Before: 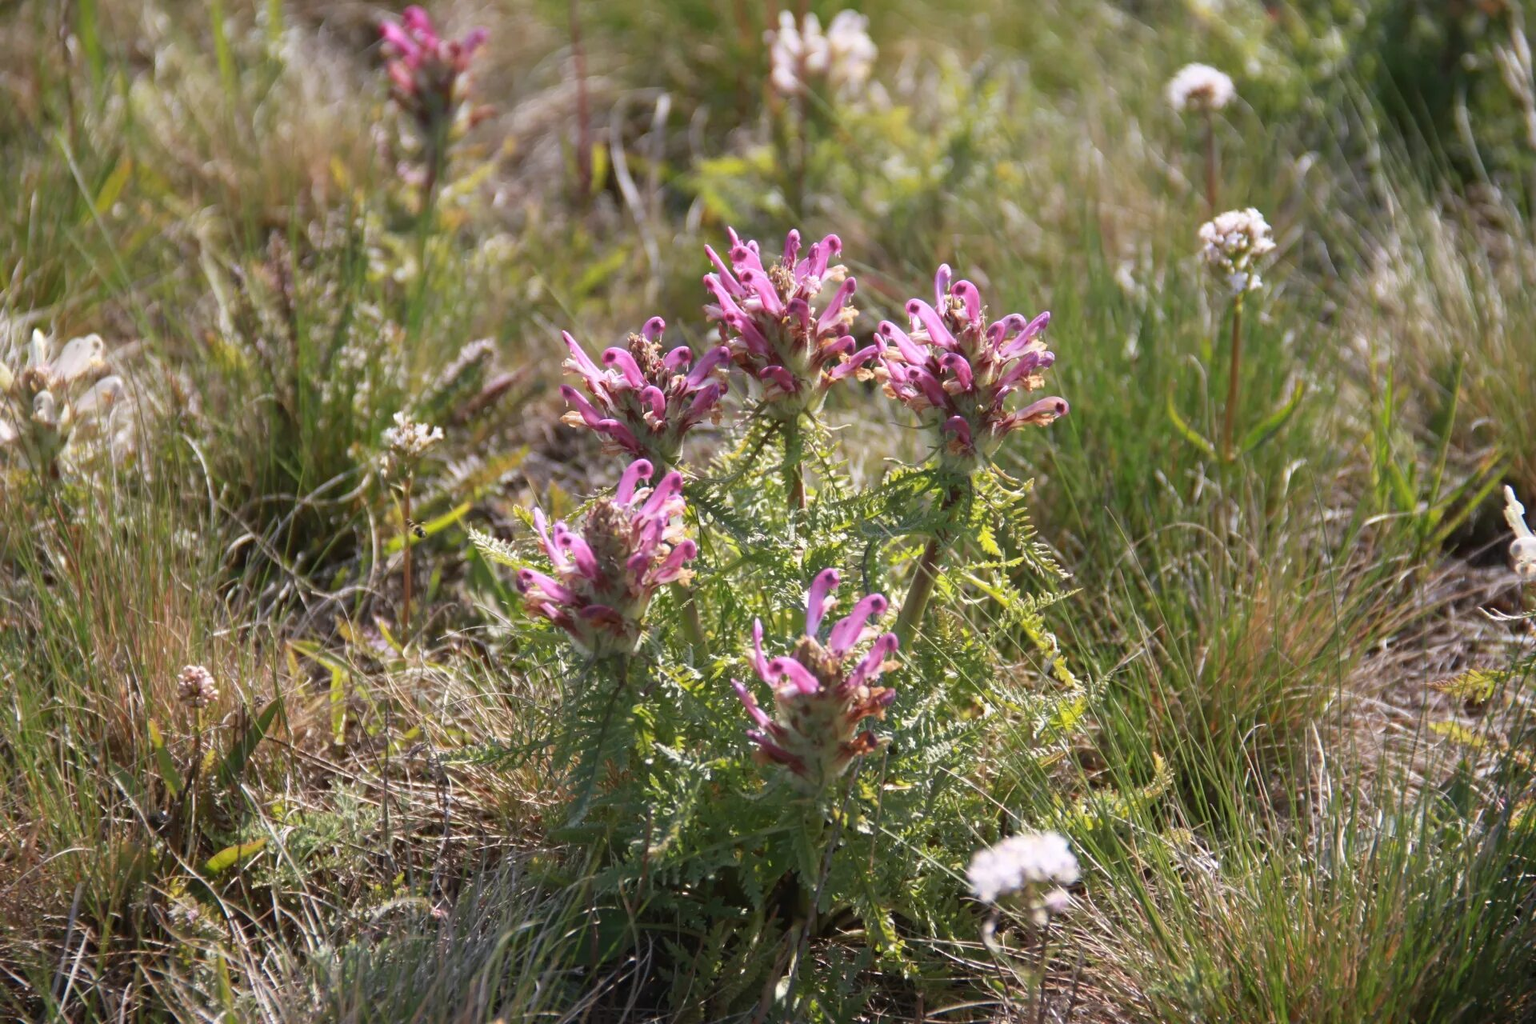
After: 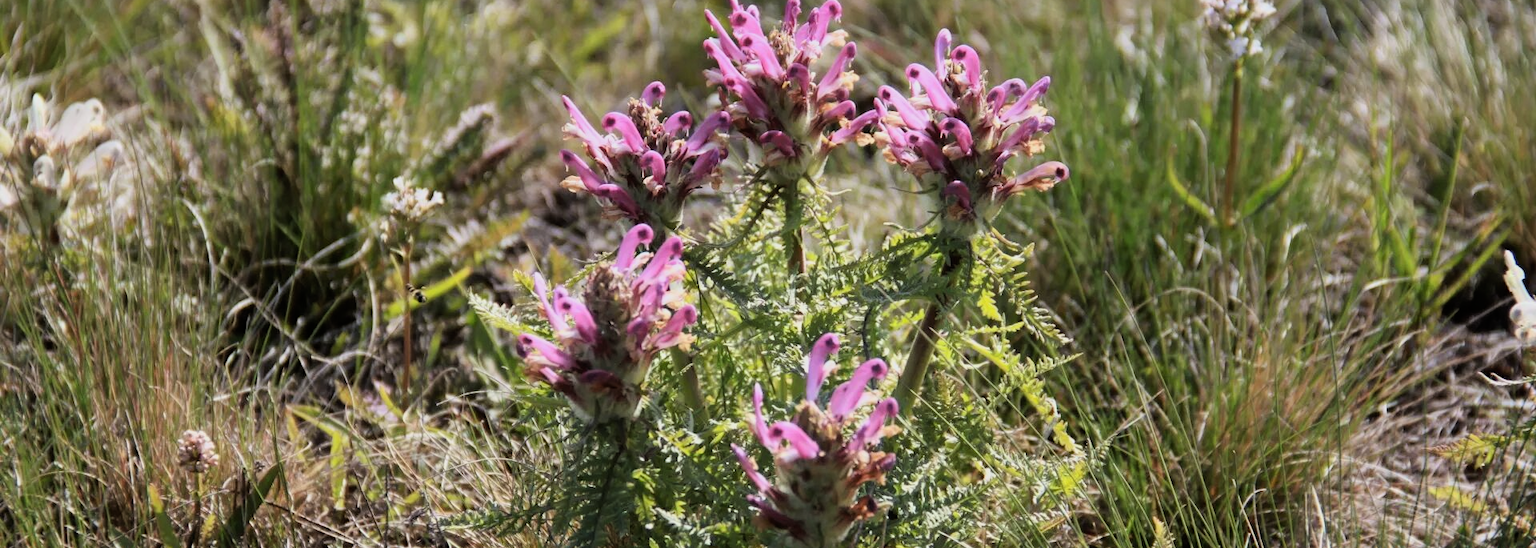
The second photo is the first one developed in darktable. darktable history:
white balance: red 0.978, blue 0.999
crop and rotate: top 23.043%, bottom 23.437%
filmic rgb: hardness 4.17, contrast 1.364, color science v6 (2022)
